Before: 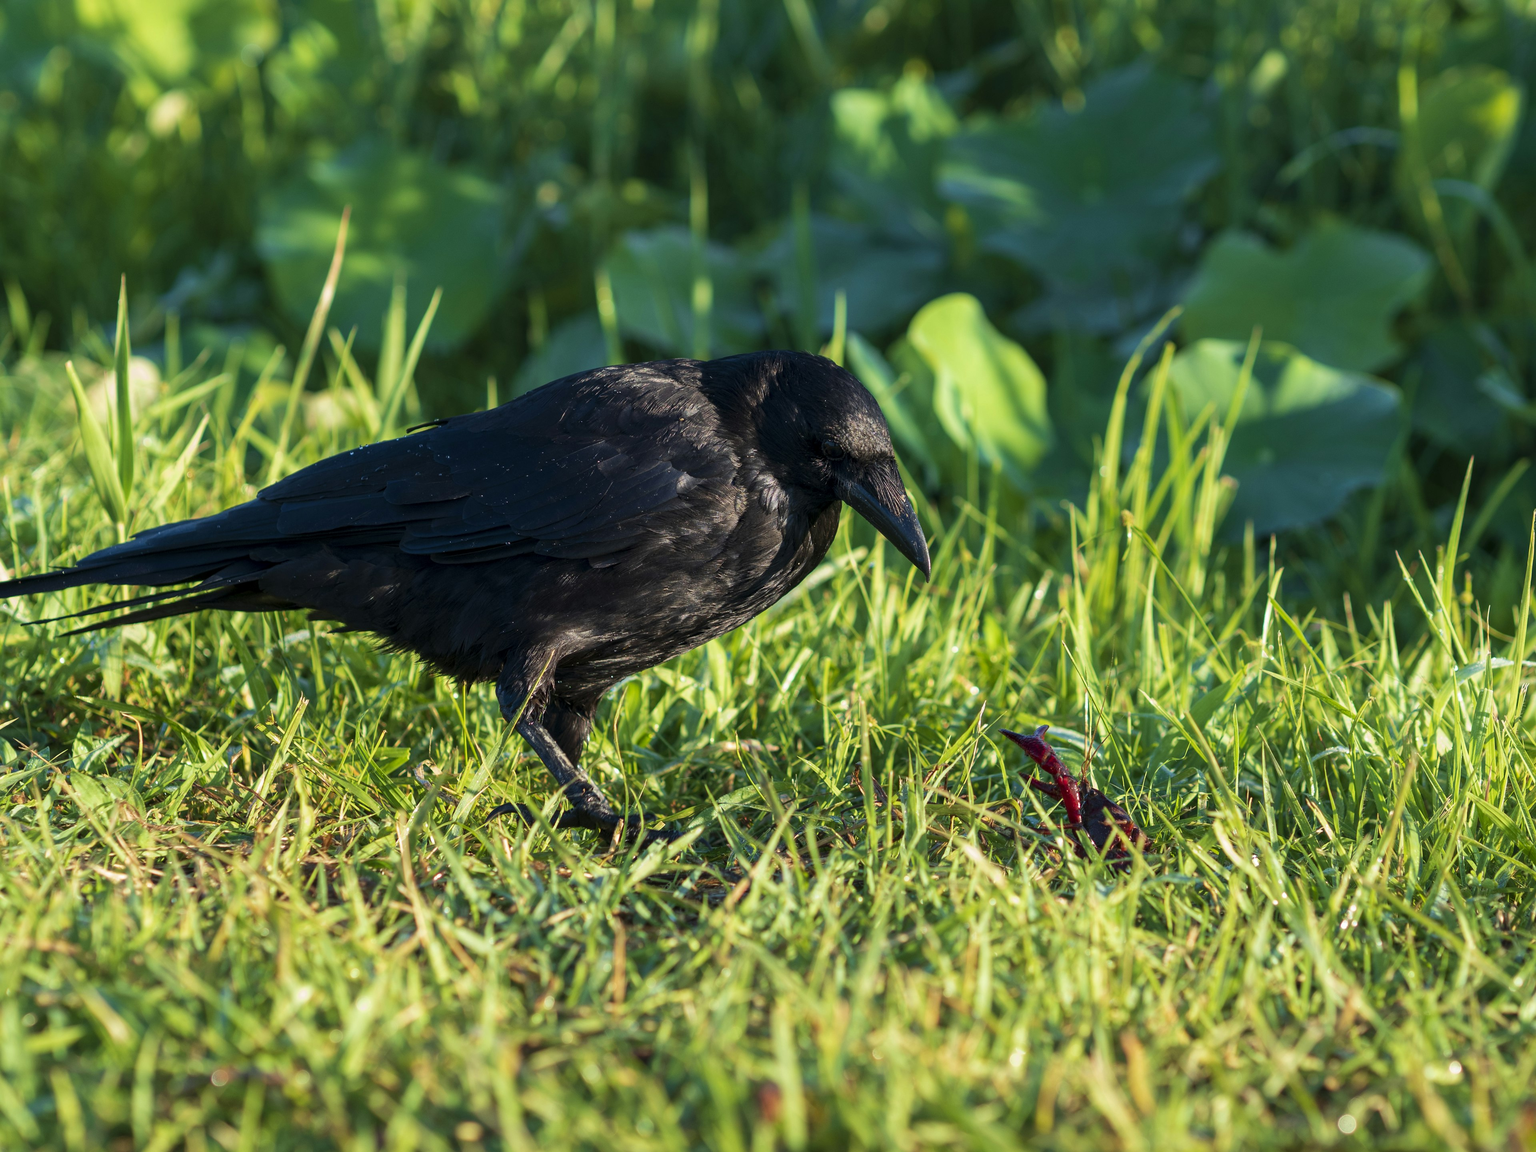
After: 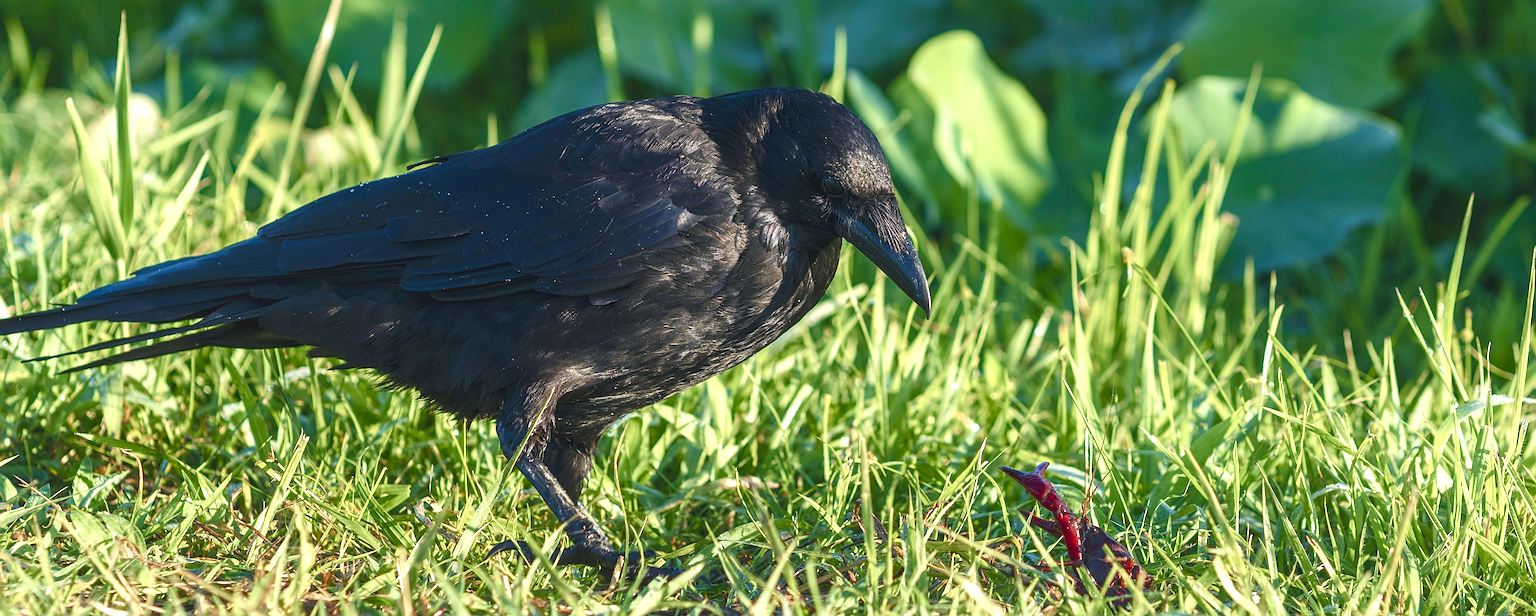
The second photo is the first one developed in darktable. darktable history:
exposure: black level correction -0.002, exposure 0.538 EV, compensate highlight preservation false
crop and rotate: top 22.859%, bottom 23.594%
color balance rgb: shadows lift › chroma 2.012%, shadows lift › hue 246.99°, global offset › luminance 0.489%, perceptual saturation grading › global saturation 0.791%, perceptual saturation grading › highlights -33.328%, perceptual saturation grading › mid-tones 14.995%, perceptual saturation grading › shadows 47.719%, global vibrance 20%
sharpen: on, module defaults
local contrast: detail 110%
